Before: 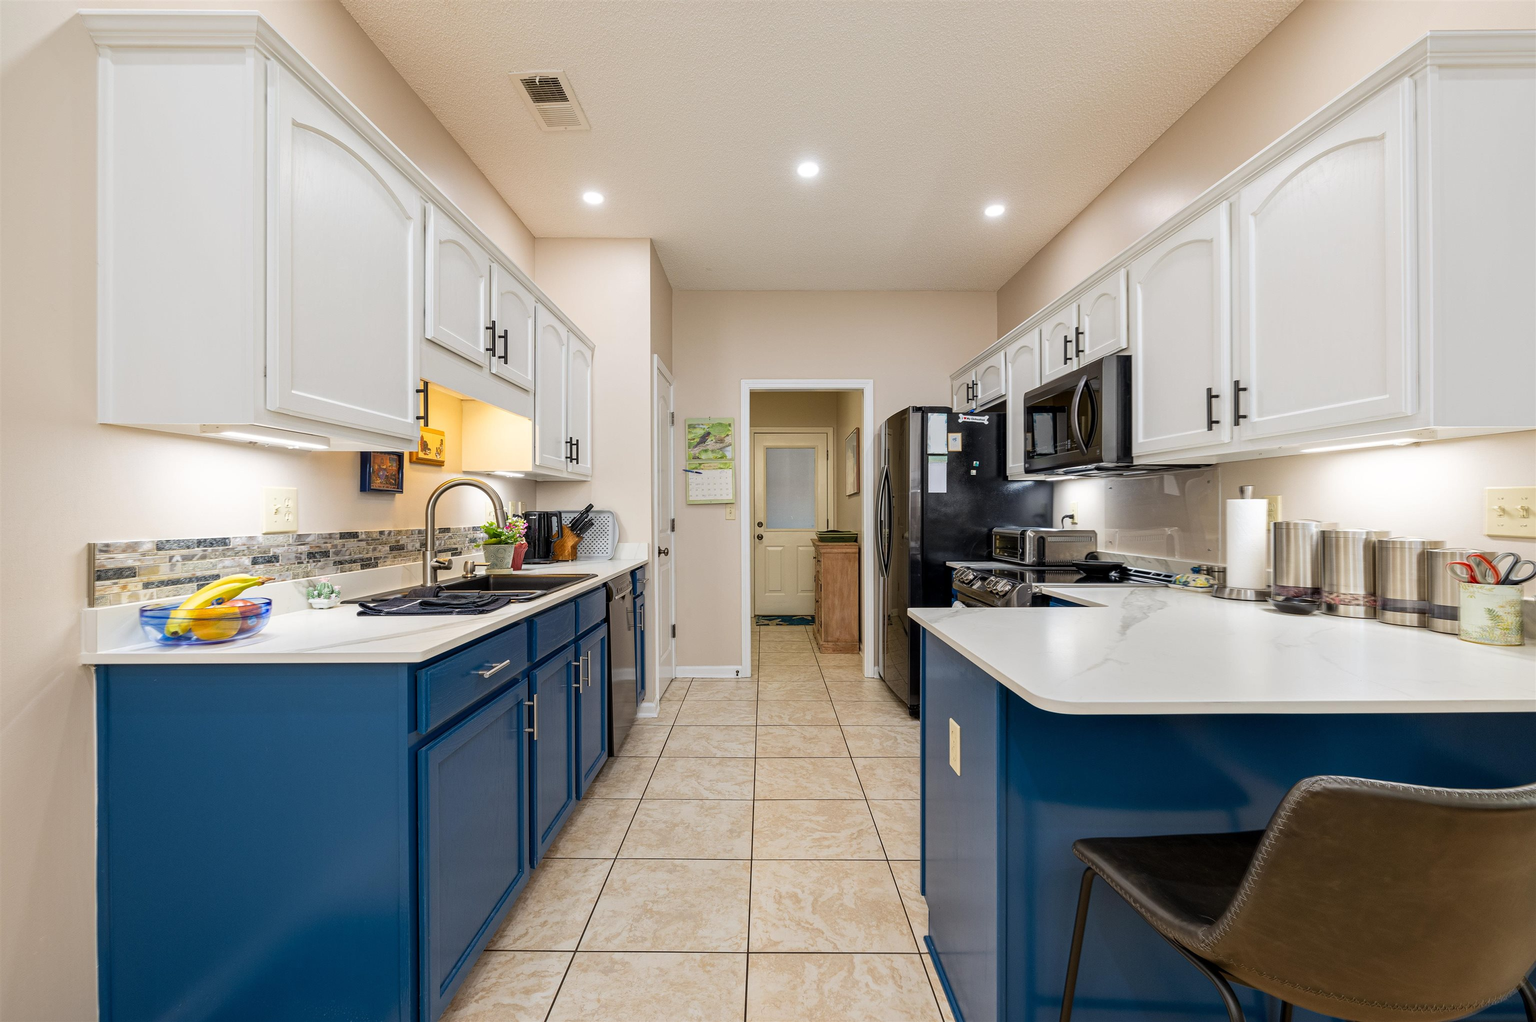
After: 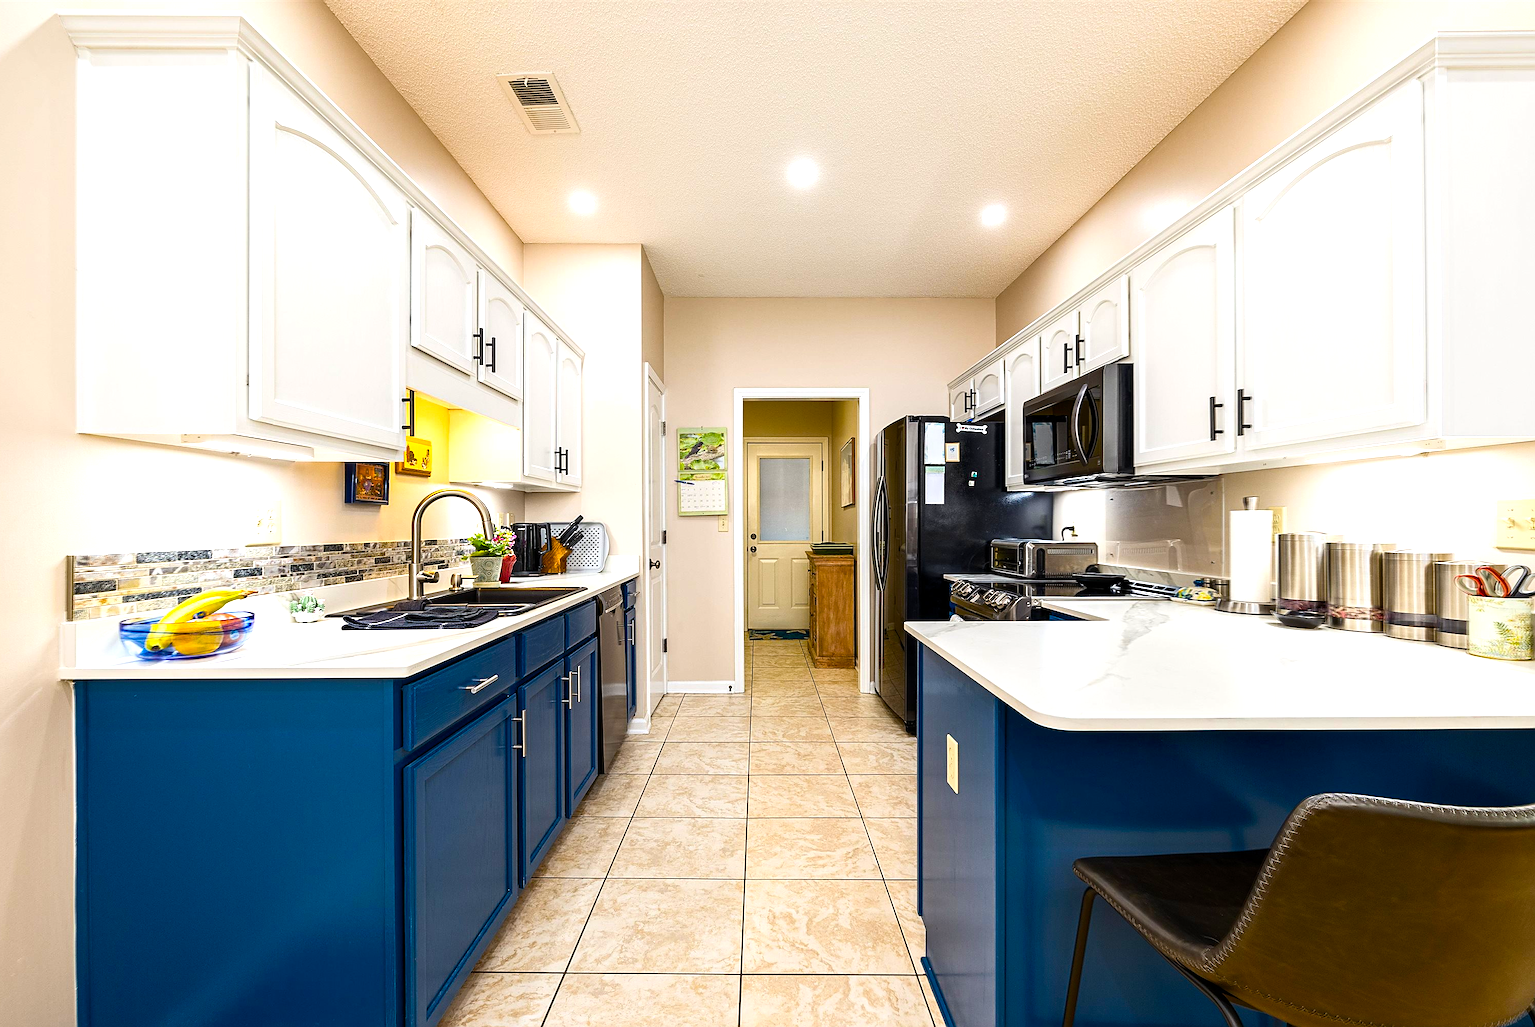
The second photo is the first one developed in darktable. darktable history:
crop and rotate: left 1.502%, right 0.632%, bottom 1.709%
color balance rgb: shadows fall-off 102.917%, perceptual saturation grading › global saturation 39.54%, perceptual saturation grading › highlights -25.614%, perceptual saturation grading › mid-tones 35.714%, perceptual saturation grading › shadows 35.579%, perceptual brilliance grading › global brilliance 21.985%, perceptual brilliance grading › shadows -35.632%, mask middle-gray fulcrum 22.153%, global vibrance 9.845%
contrast brightness saturation: contrast 0.15, brightness 0.043
sharpen: on, module defaults
